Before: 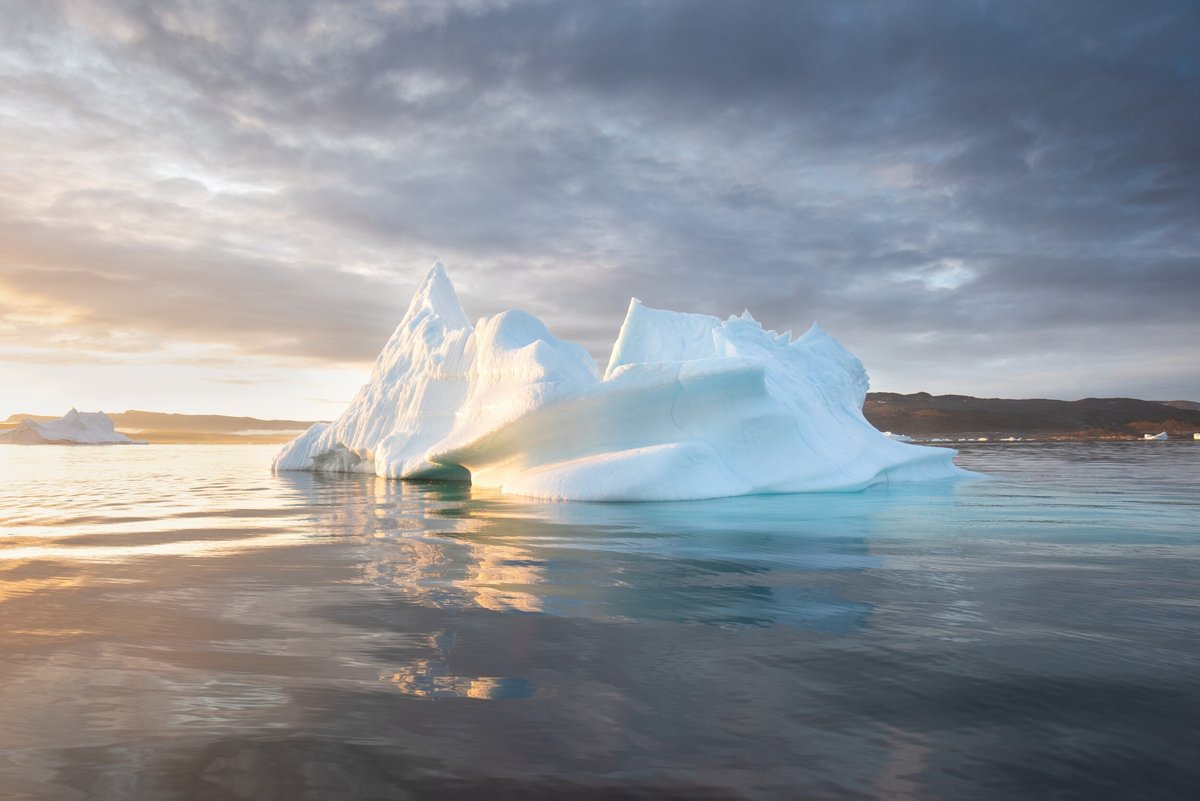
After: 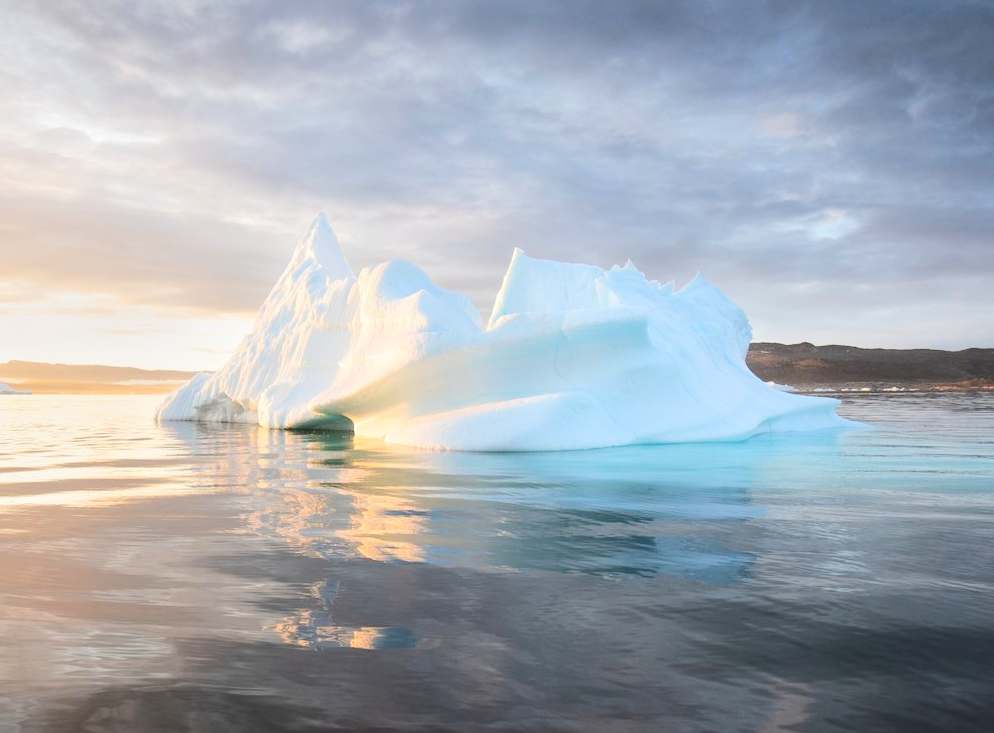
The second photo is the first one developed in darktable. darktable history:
crop: left 9.807%, top 6.259%, right 7.334%, bottom 2.177%
rgb curve: curves: ch0 [(0, 0) (0.284, 0.292) (0.505, 0.644) (1, 1)]; ch1 [(0, 0) (0.284, 0.292) (0.505, 0.644) (1, 1)]; ch2 [(0, 0) (0.284, 0.292) (0.505, 0.644) (1, 1)], compensate middle gray true
